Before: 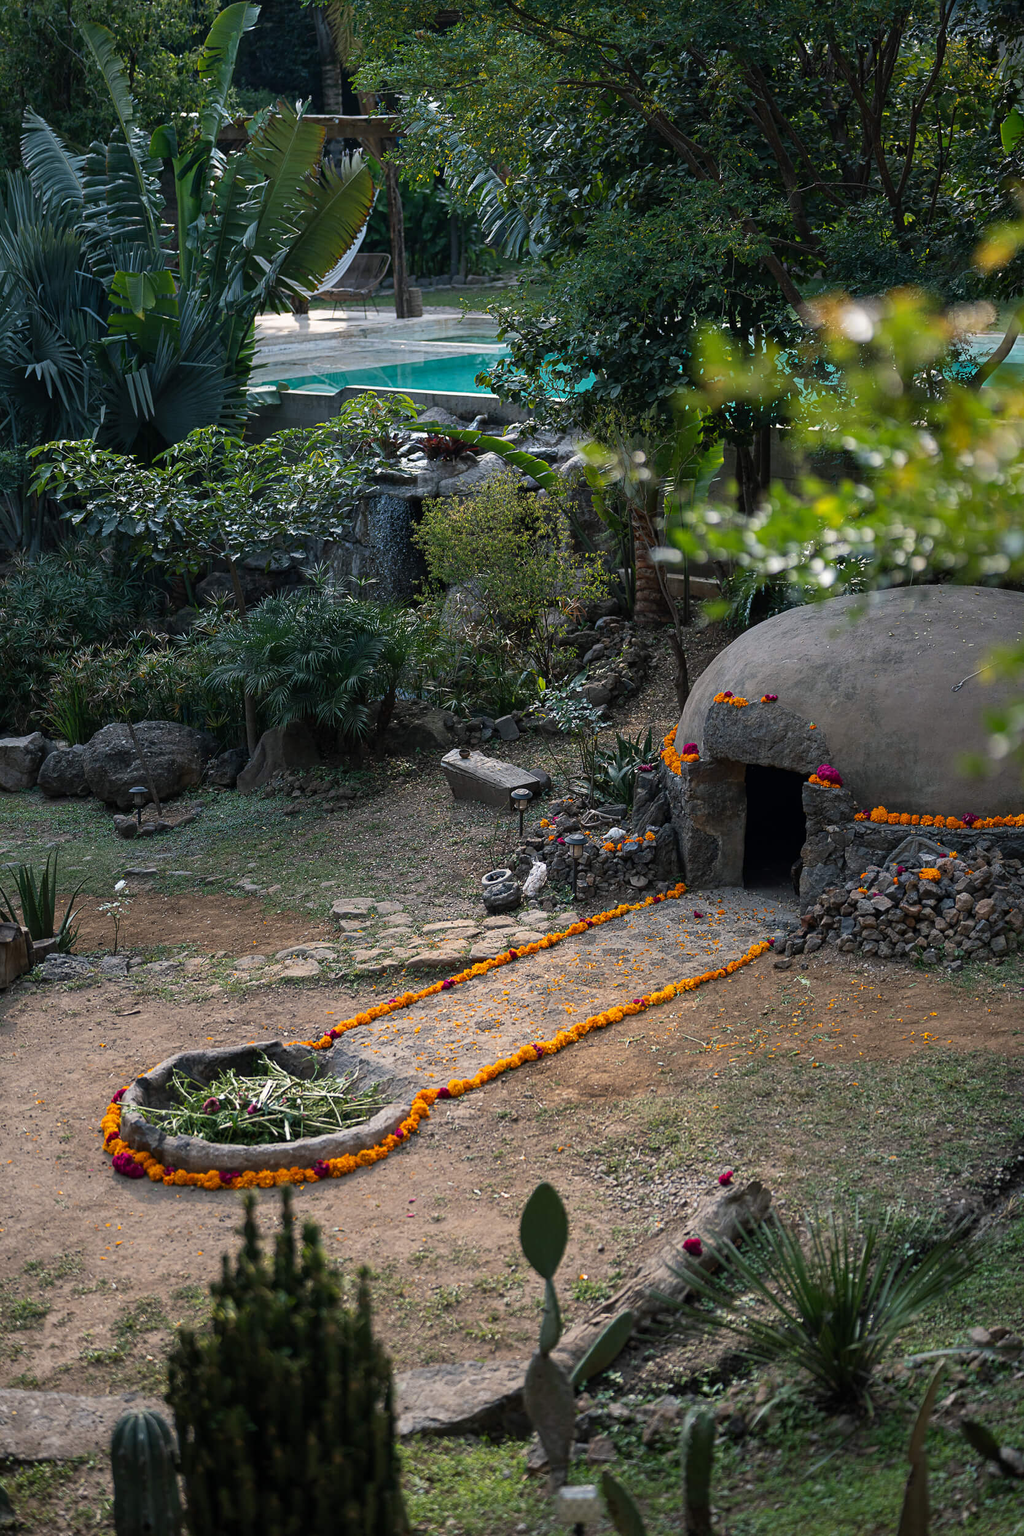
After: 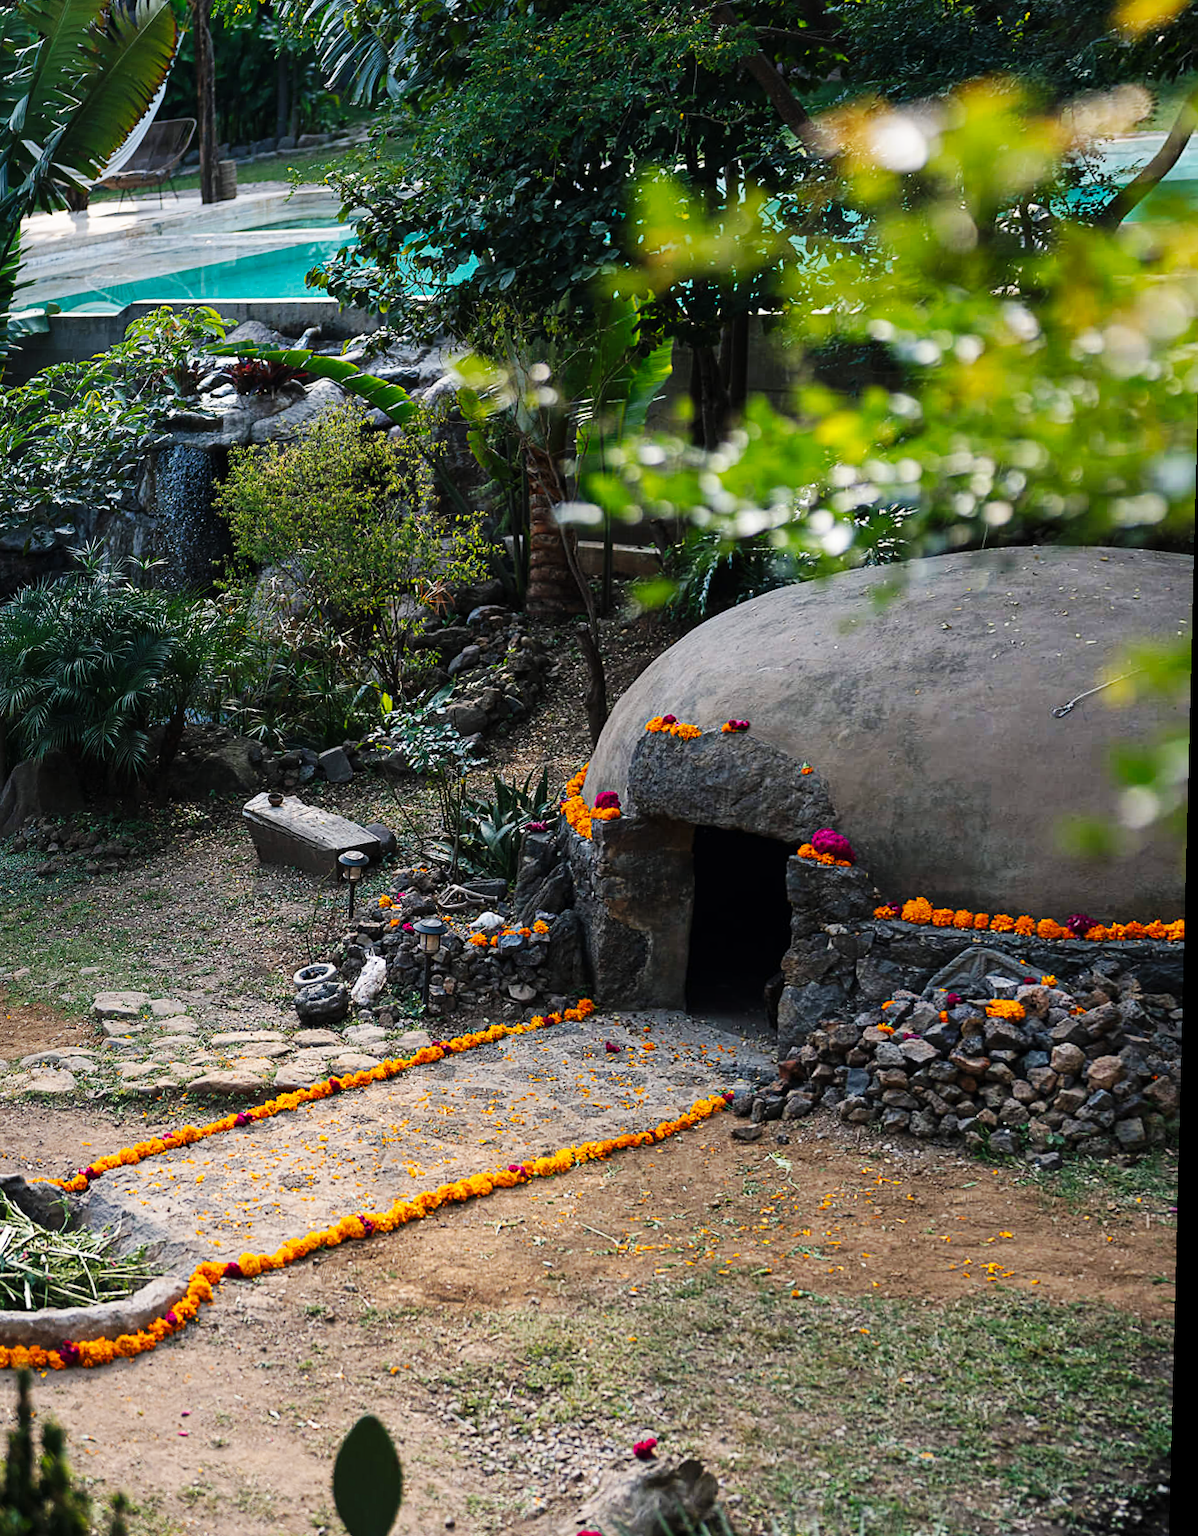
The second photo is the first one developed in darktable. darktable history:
rotate and perspective: rotation 1.69°, lens shift (vertical) -0.023, lens shift (horizontal) -0.291, crop left 0.025, crop right 0.988, crop top 0.092, crop bottom 0.842
base curve: curves: ch0 [(0, 0) (0.032, 0.025) (0.121, 0.166) (0.206, 0.329) (0.605, 0.79) (1, 1)], preserve colors none
crop: left 19.159%, top 9.58%, bottom 9.58%
